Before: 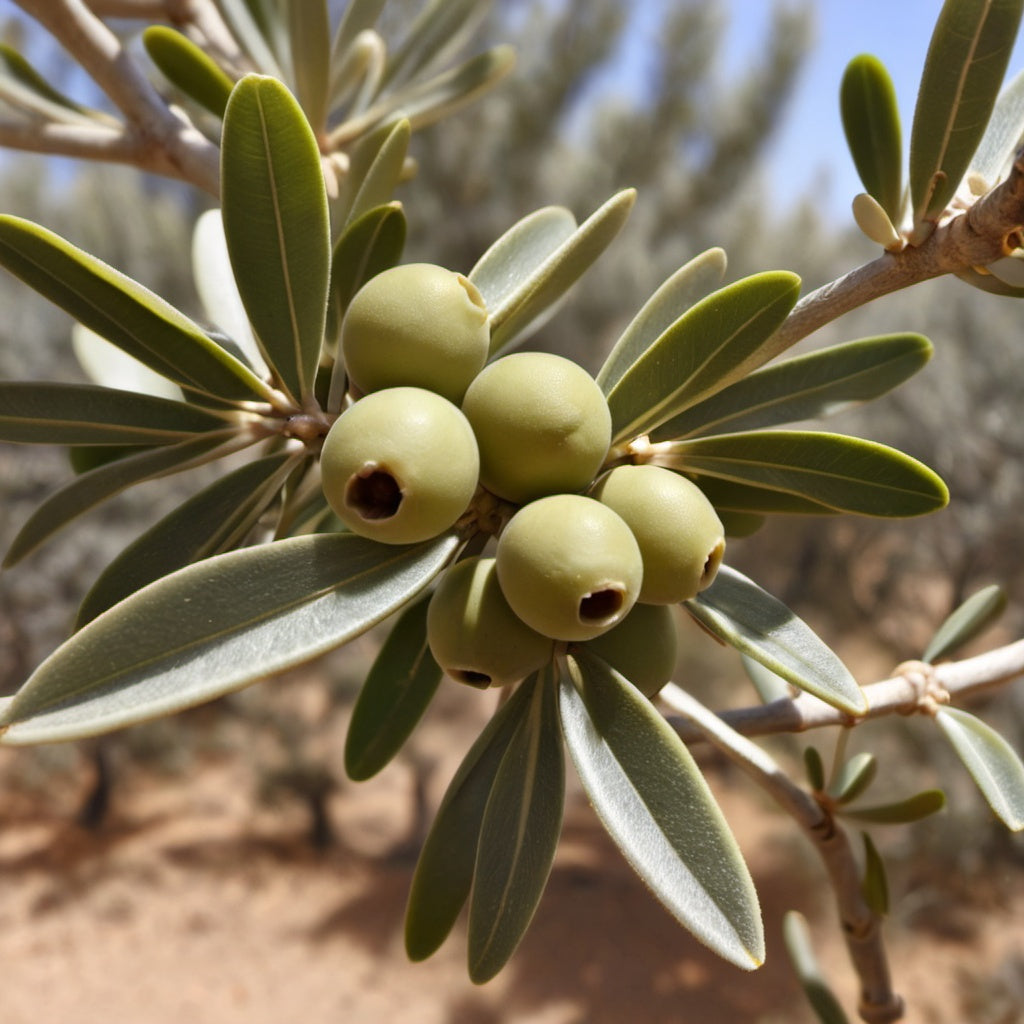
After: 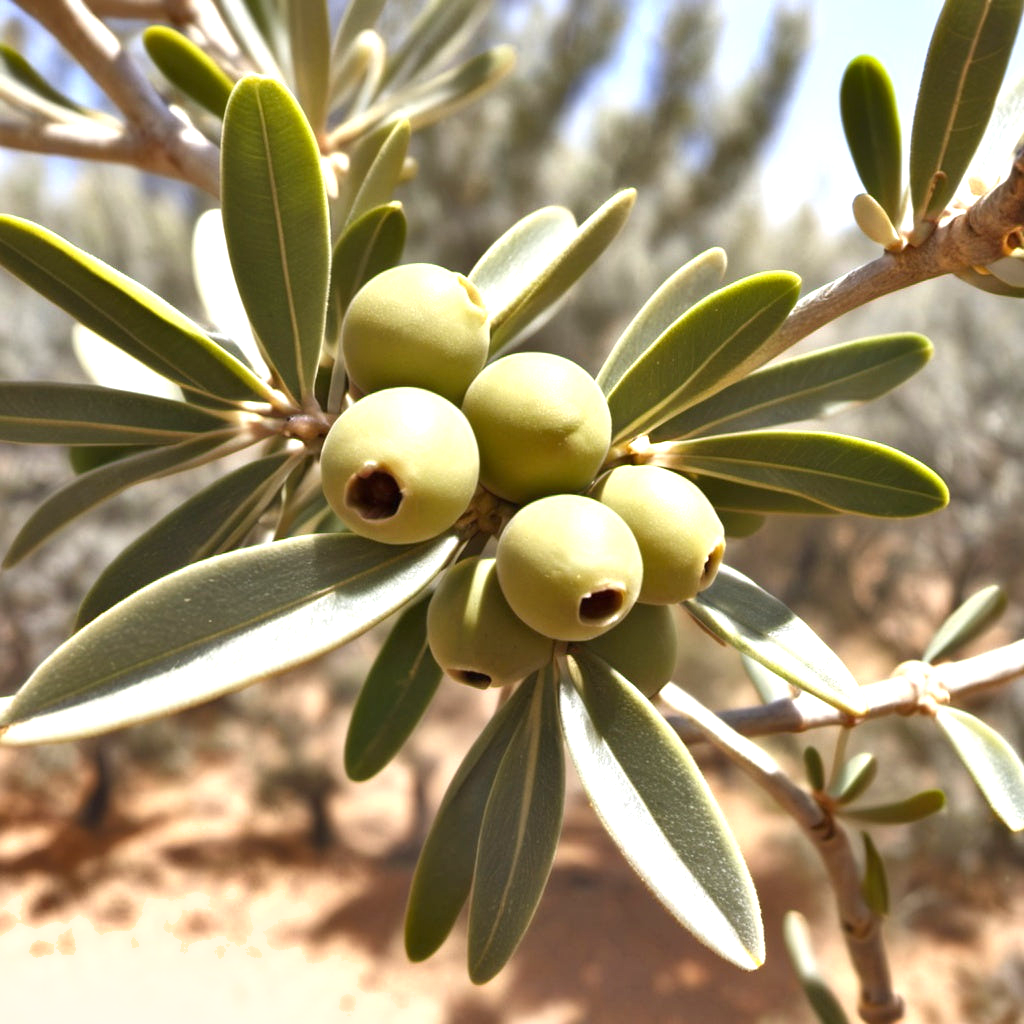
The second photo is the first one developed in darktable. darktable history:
shadows and highlights: soften with gaussian
exposure: black level correction 0, exposure 1 EV, compensate exposure bias true, compensate highlight preservation false
